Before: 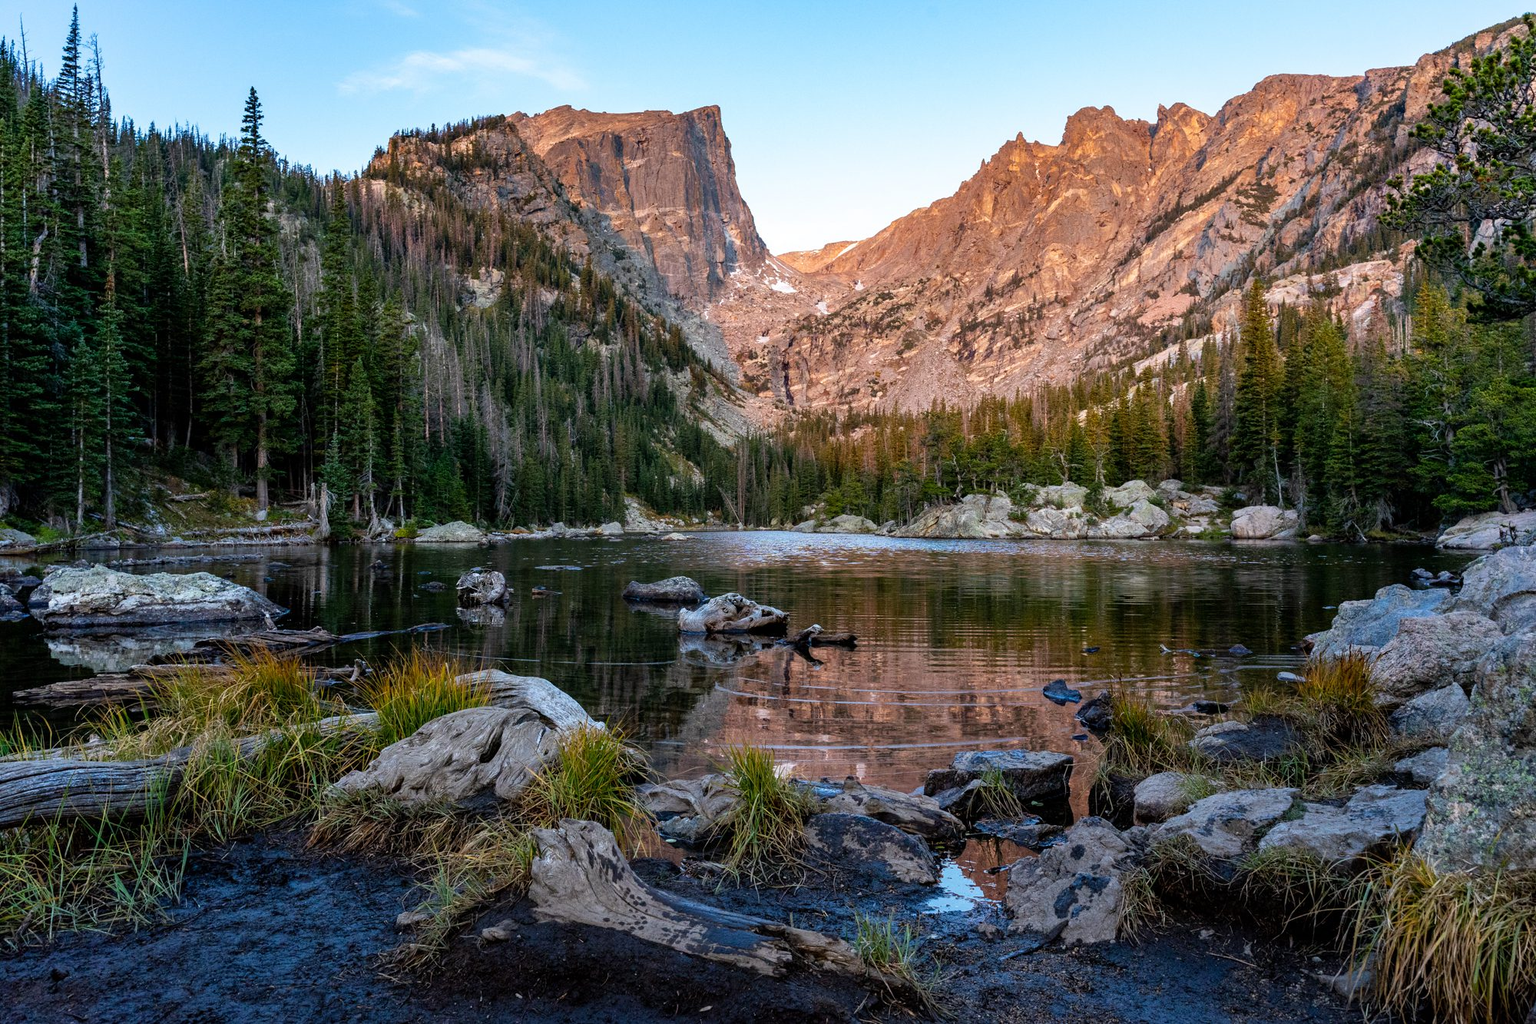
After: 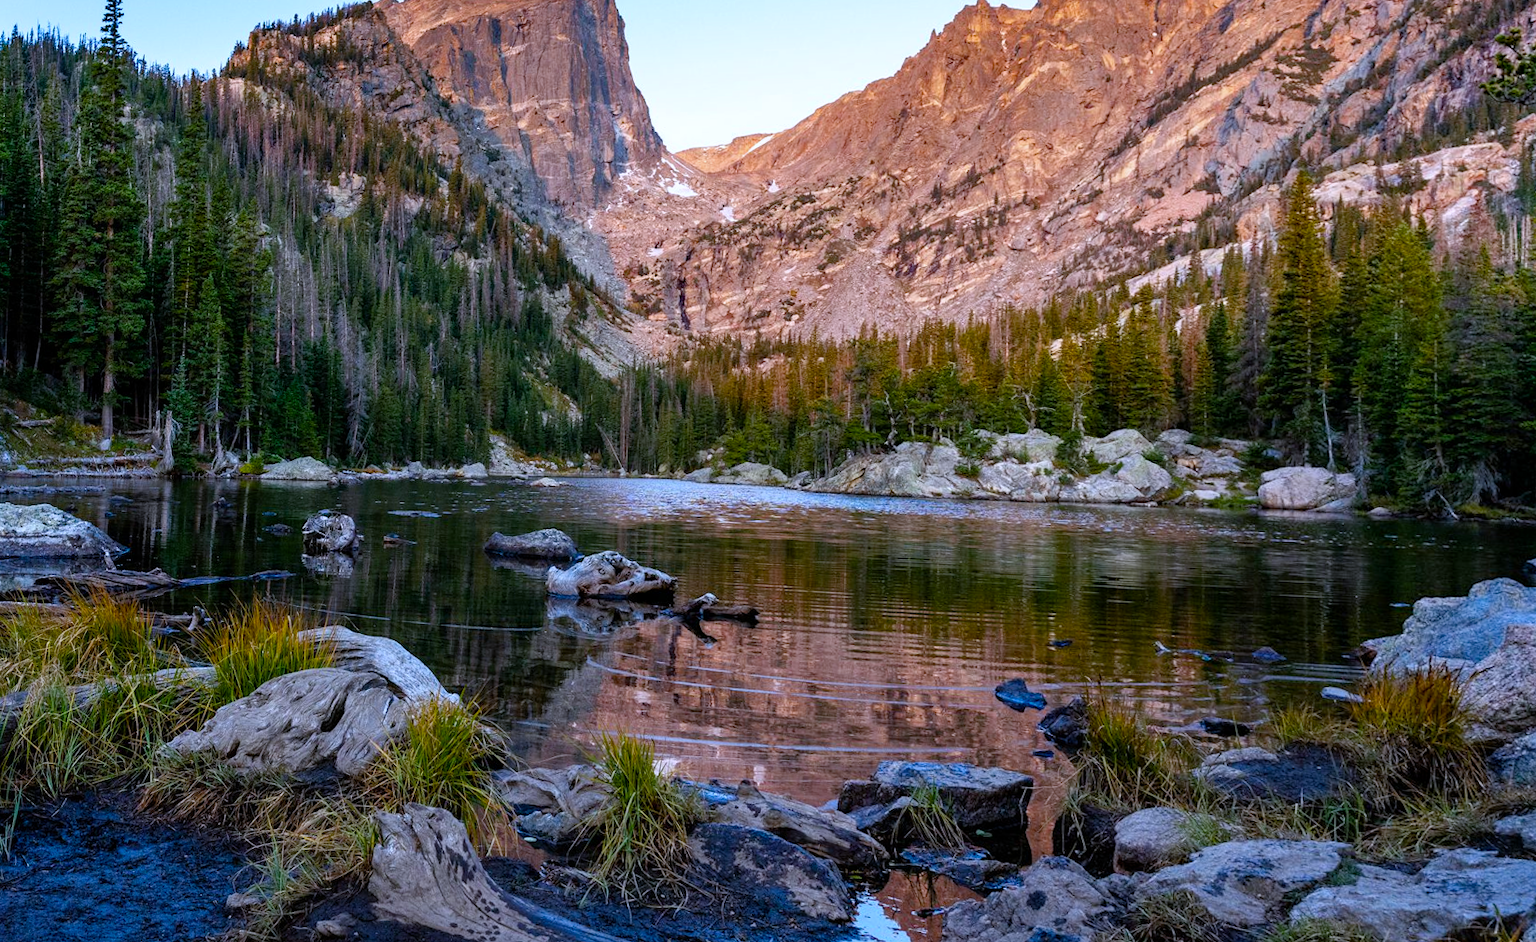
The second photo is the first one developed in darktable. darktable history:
color balance rgb: perceptual saturation grading › global saturation 20%, perceptual saturation grading › highlights -25%, perceptual saturation grading › shadows 25%
white balance: red 0.967, blue 1.119, emerald 0.756
crop: left 6.446%, top 8.188%, right 9.538%, bottom 3.548%
rotate and perspective: rotation 1.69°, lens shift (vertical) -0.023, lens shift (horizontal) -0.291, crop left 0.025, crop right 0.988, crop top 0.092, crop bottom 0.842
